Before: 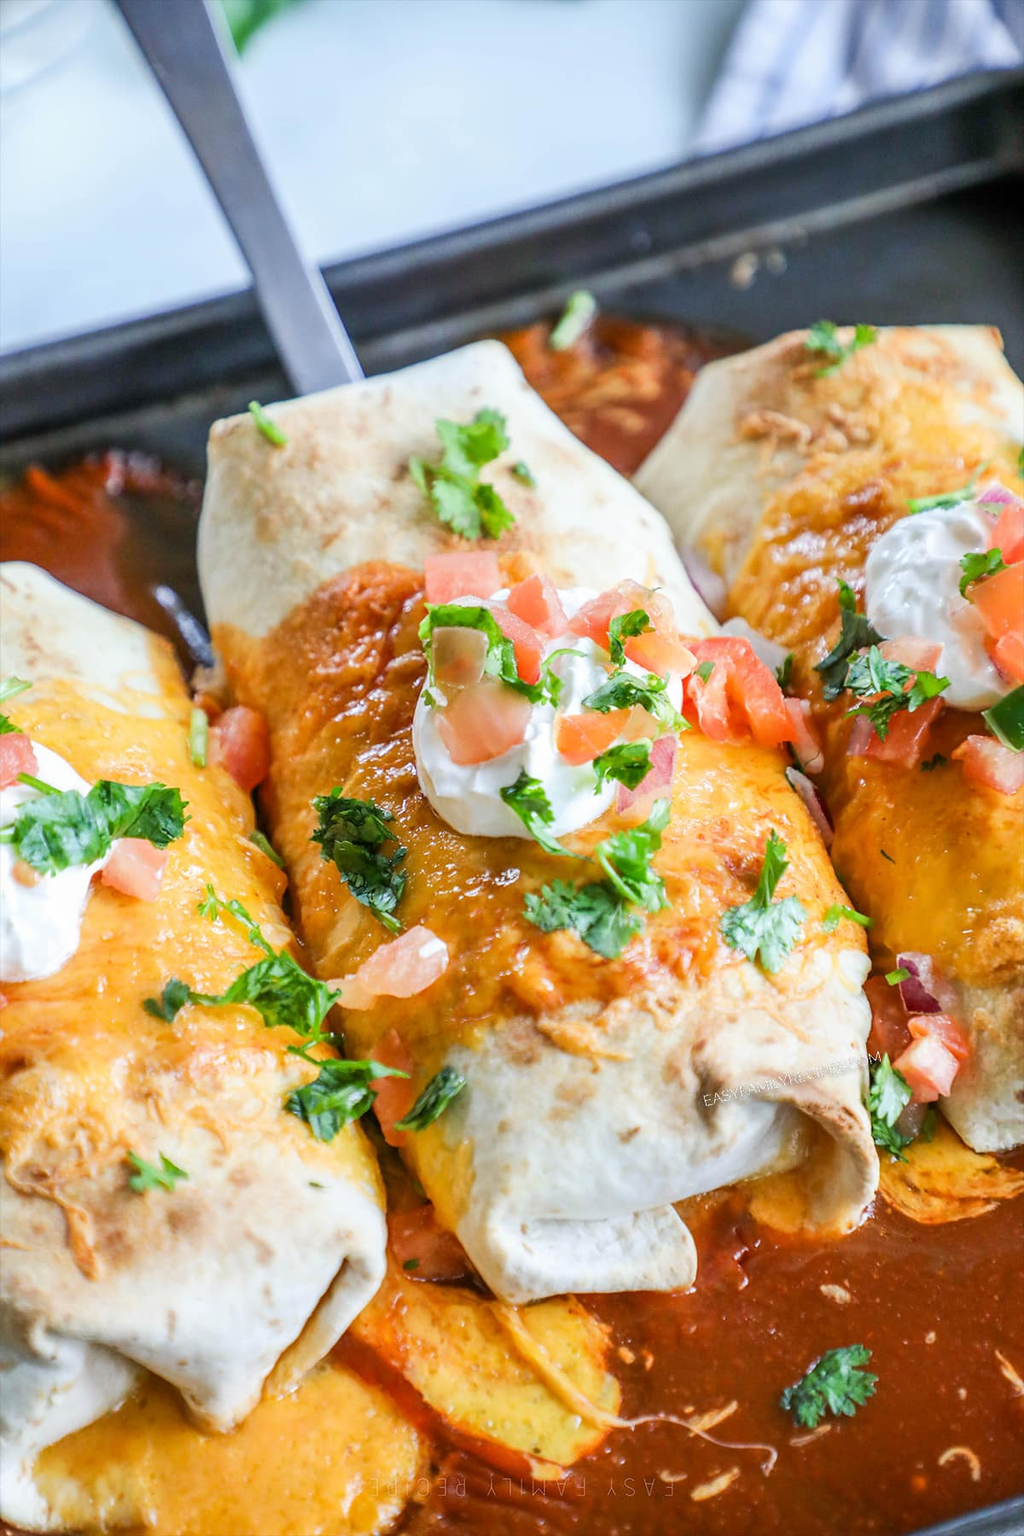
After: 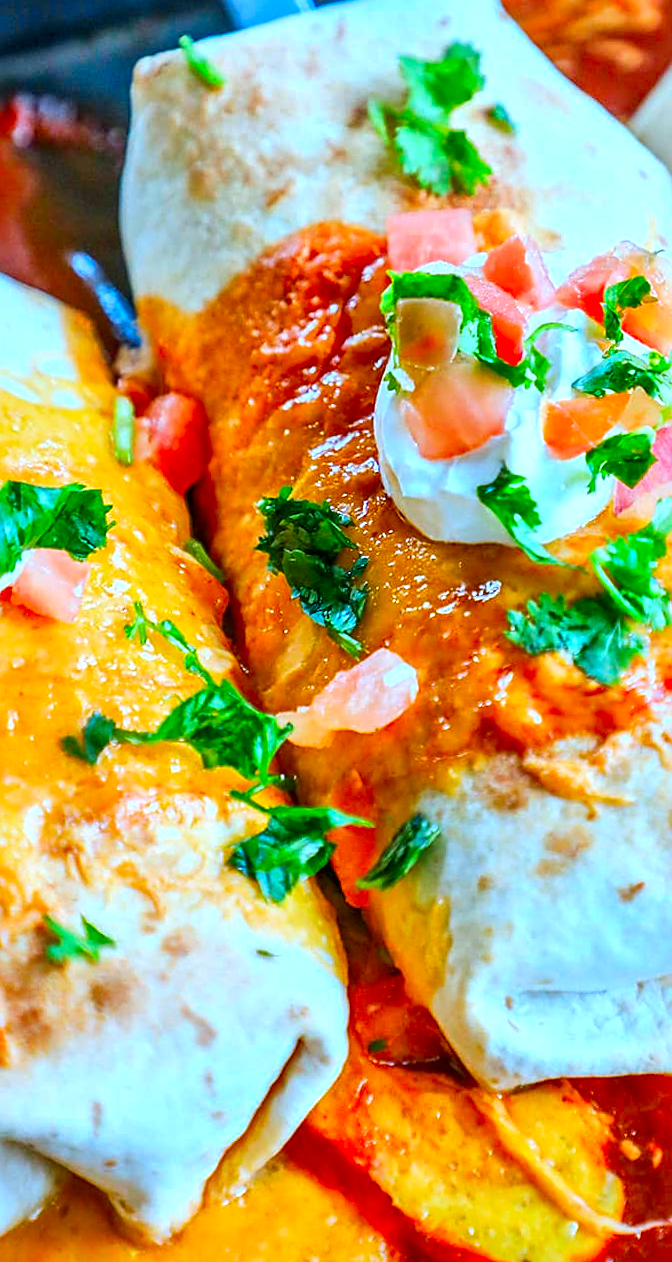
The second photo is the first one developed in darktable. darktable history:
local contrast: mode bilateral grid, contrast 20, coarseness 20, detail 150%, midtone range 0.2
crop: left 8.966%, top 23.852%, right 34.699%, bottom 4.703%
color calibration: output R [1.063, -0.012, -0.003, 0], output G [0, 1.022, 0.021, 0], output B [-0.079, 0.047, 1, 0], illuminant custom, x 0.389, y 0.387, temperature 3838.64 K
sharpen: on, module defaults
color correction: saturation 1.8
rotate and perspective: rotation -0.45°, automatic cropping original format, crop left 0.008, crop right 0.992, crop top 0.012, crop bottom 0.988
